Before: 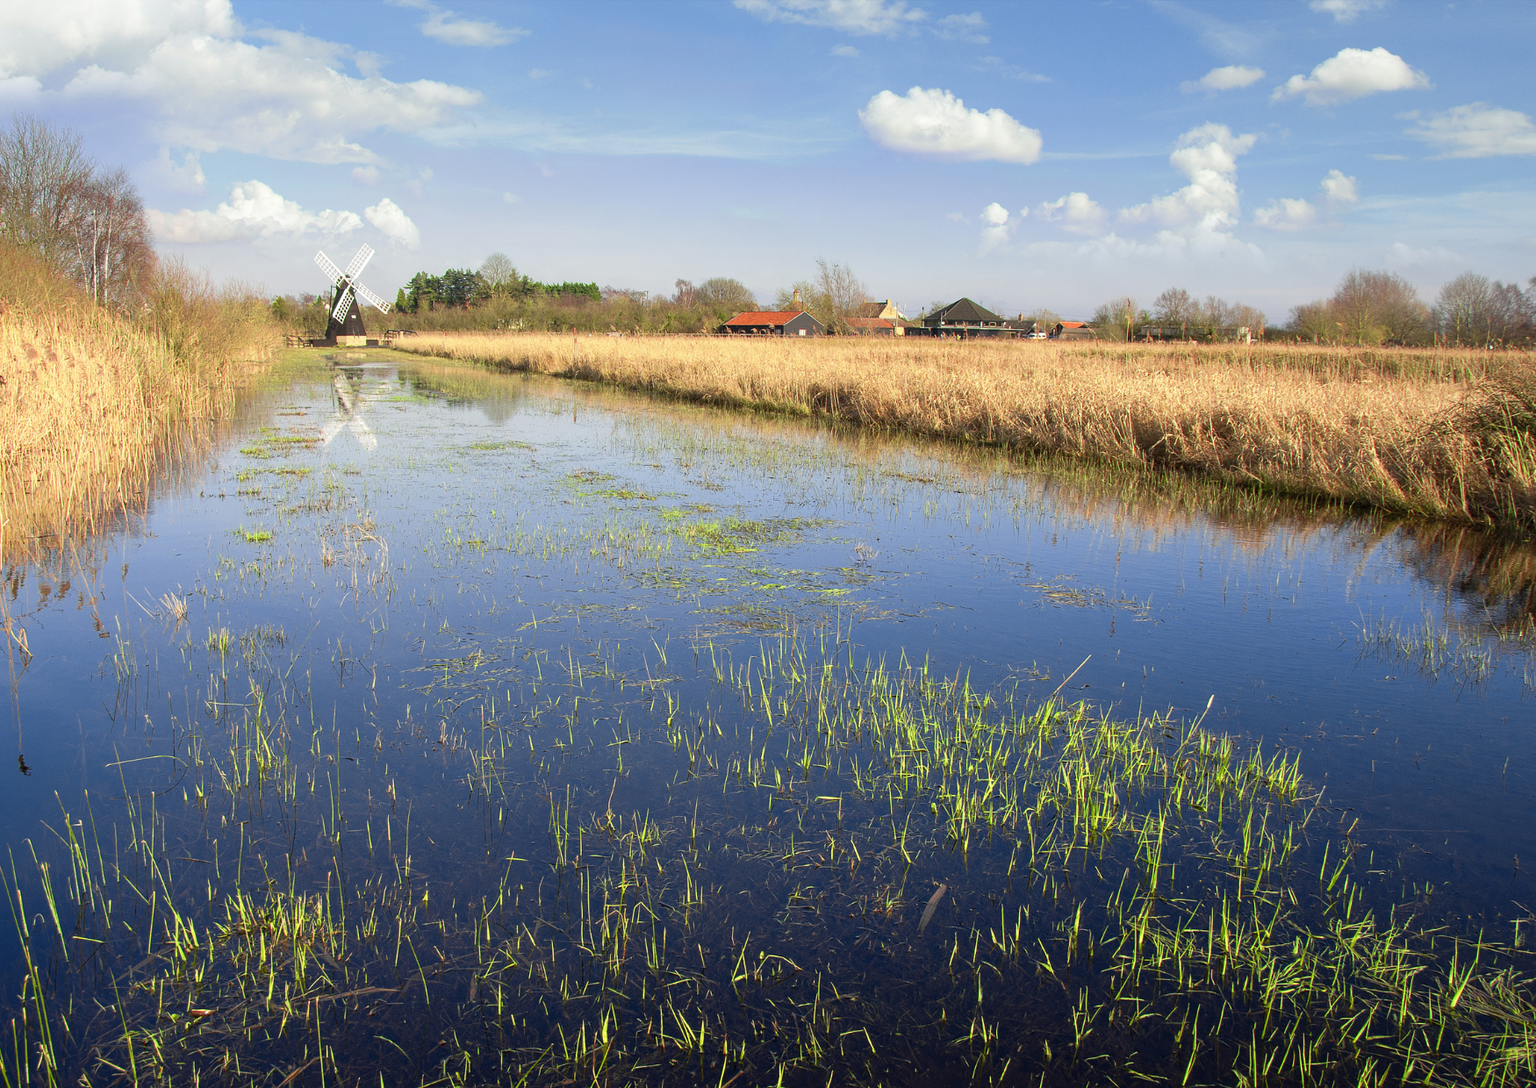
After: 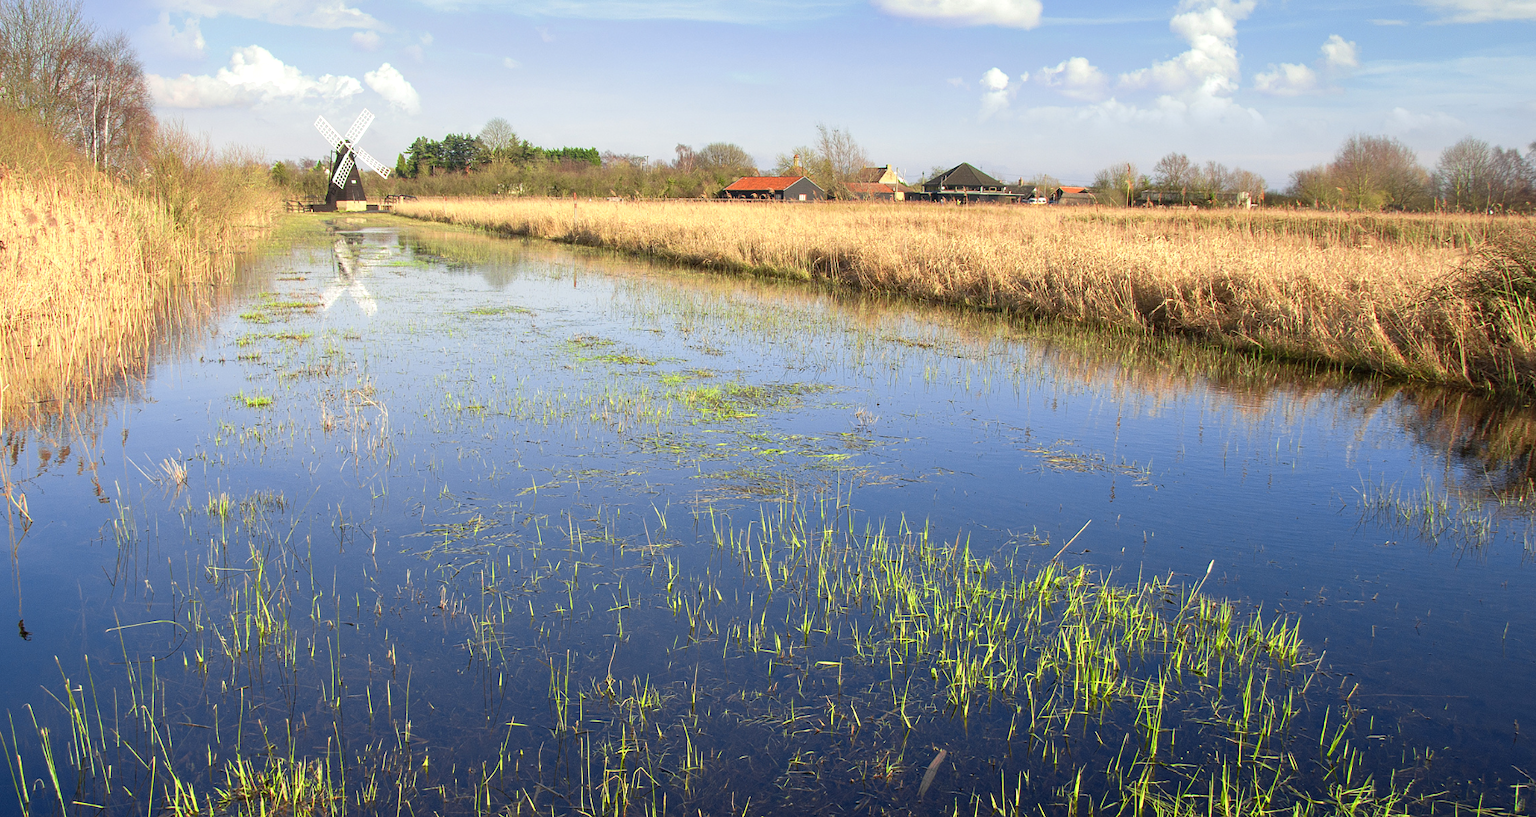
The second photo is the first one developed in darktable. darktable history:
crop and rotate: top 12.438%, bottom 12.477%
exposure: exposure 0.203 EV, compensate highlight preservation false
